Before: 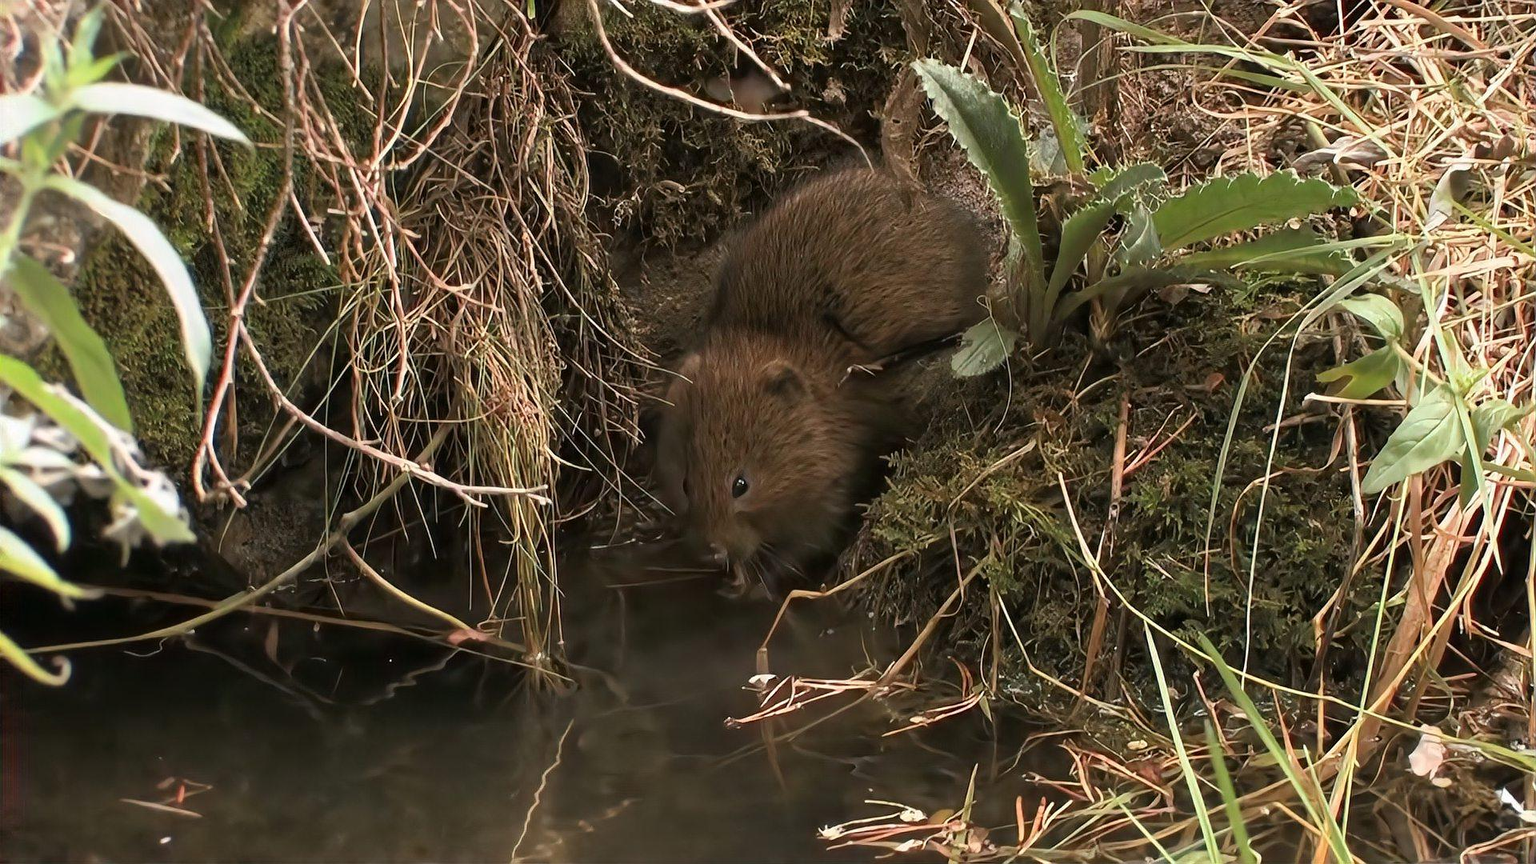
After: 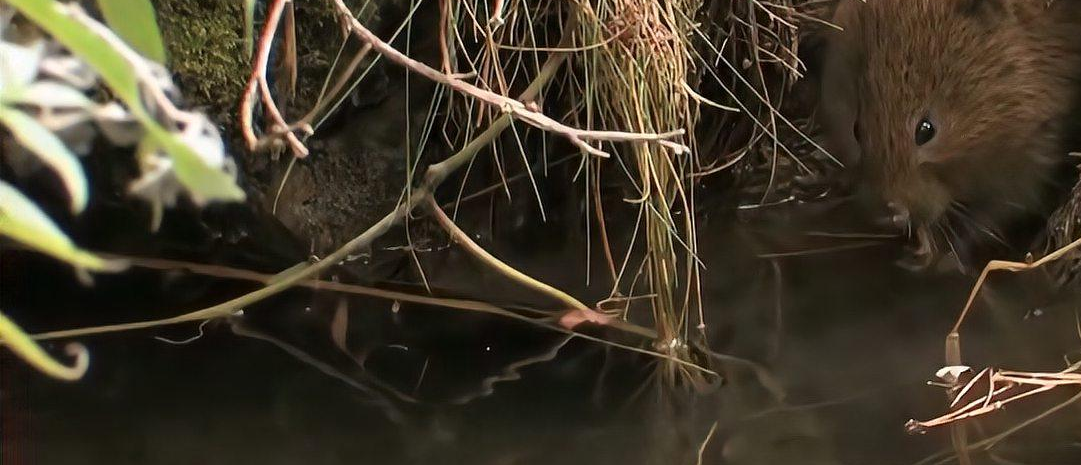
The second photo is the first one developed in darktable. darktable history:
crop: top 44.18%, right 43.68%, bottom 12.741%
